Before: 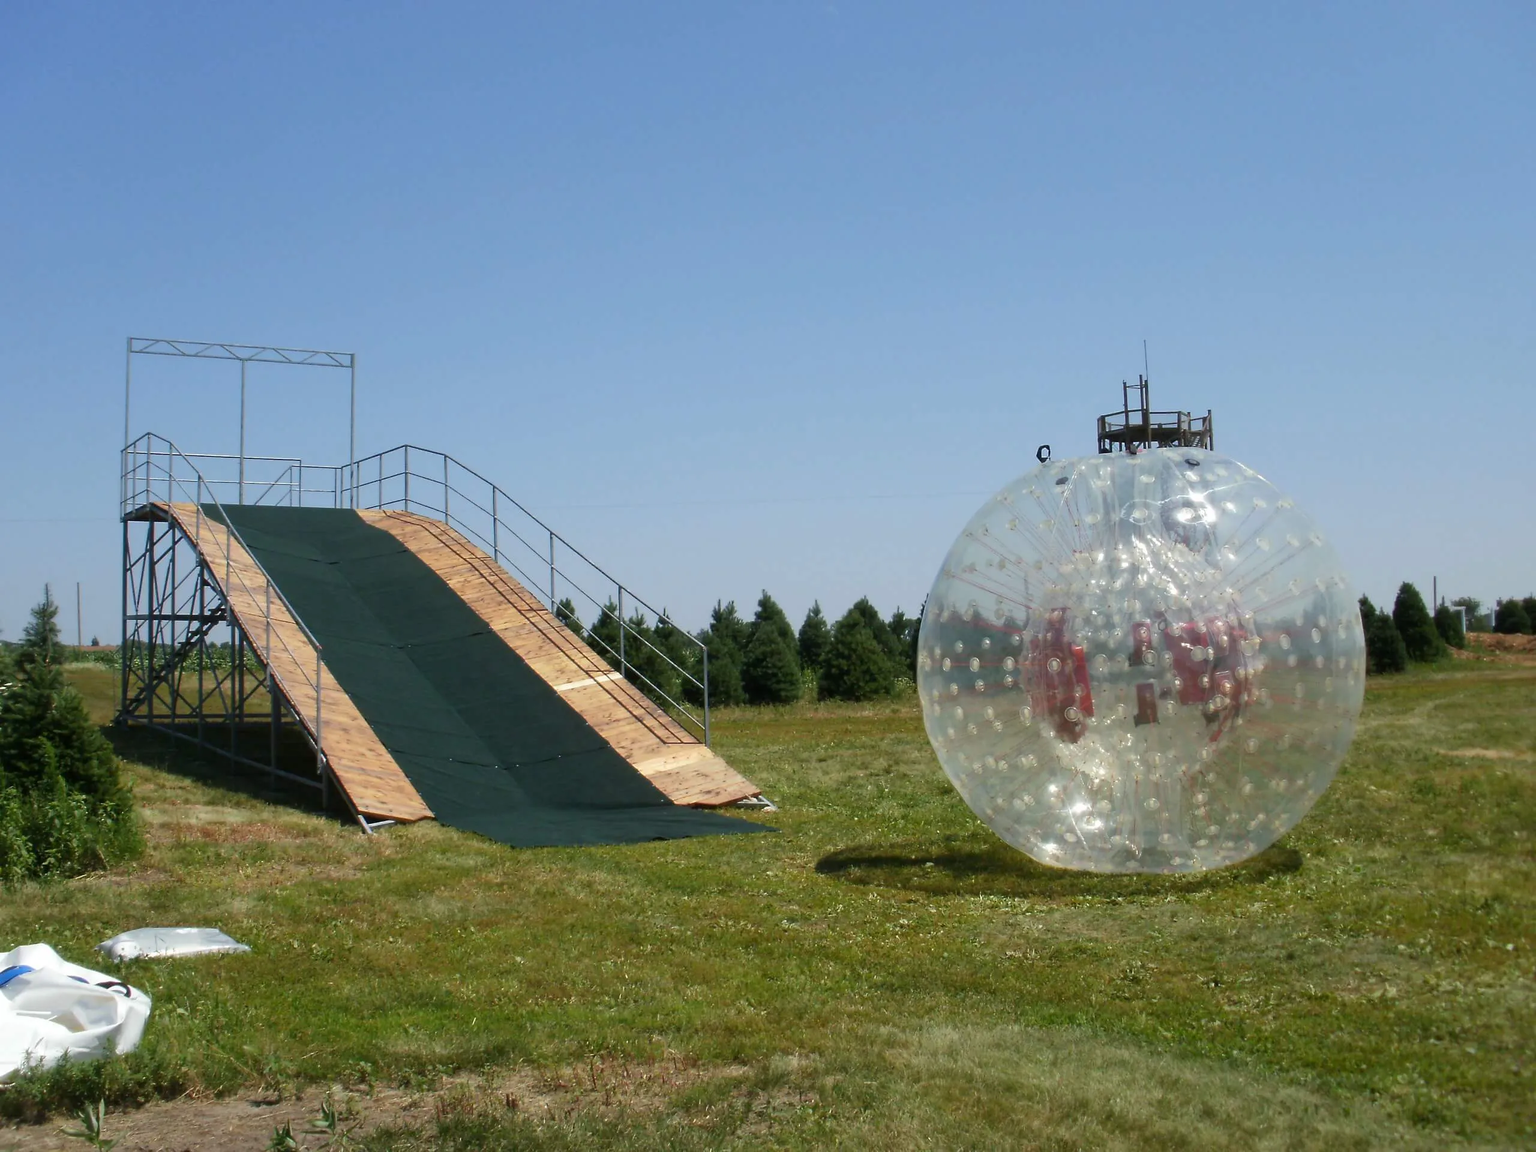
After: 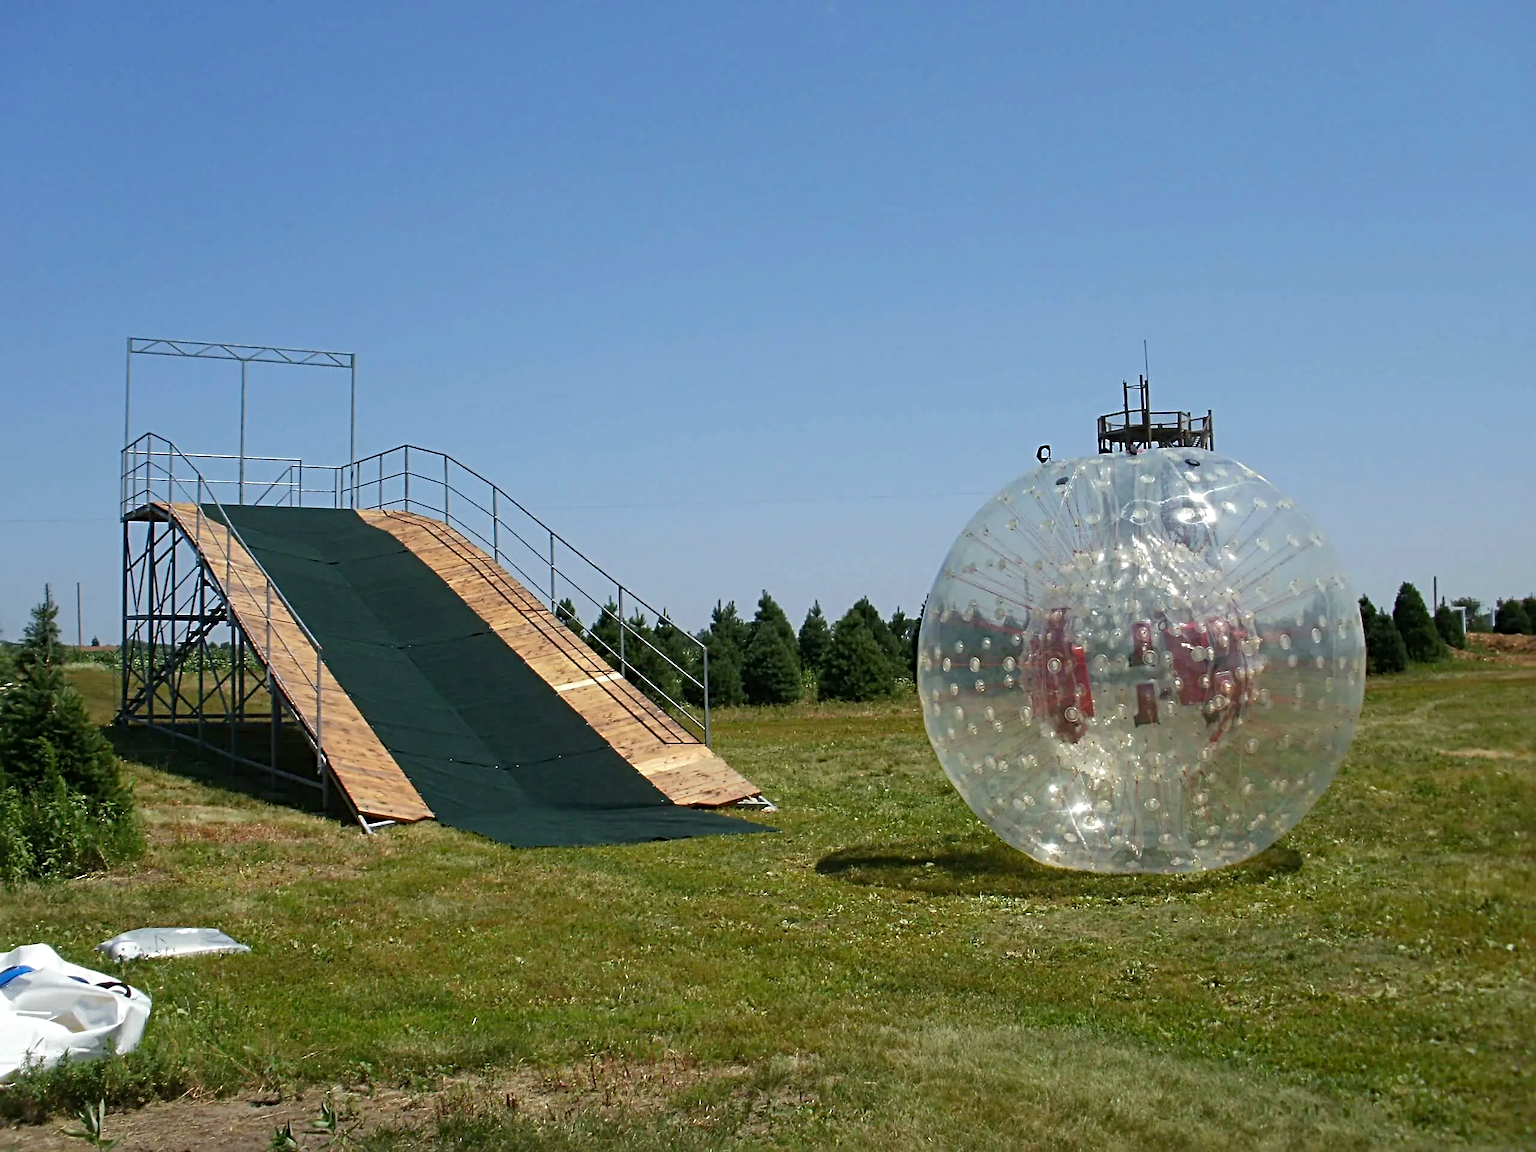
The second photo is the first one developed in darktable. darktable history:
haze removal: compatibility mode true, adaptive false
sharpen: radius 4.883
